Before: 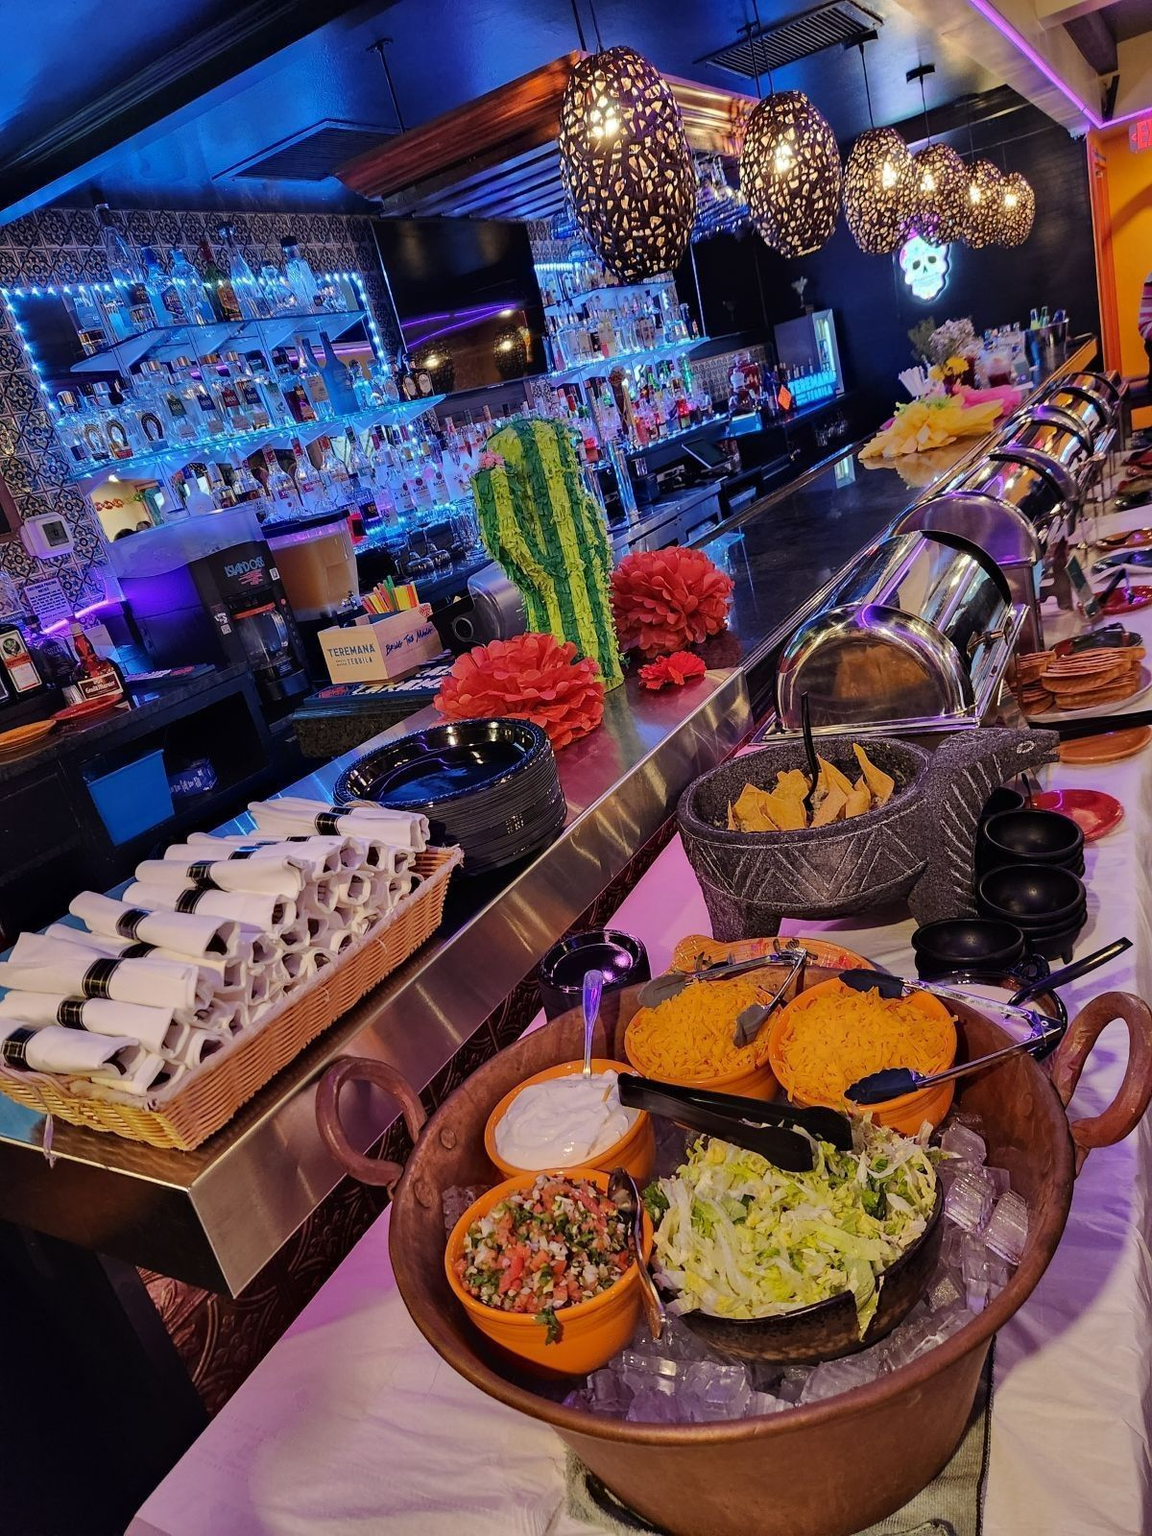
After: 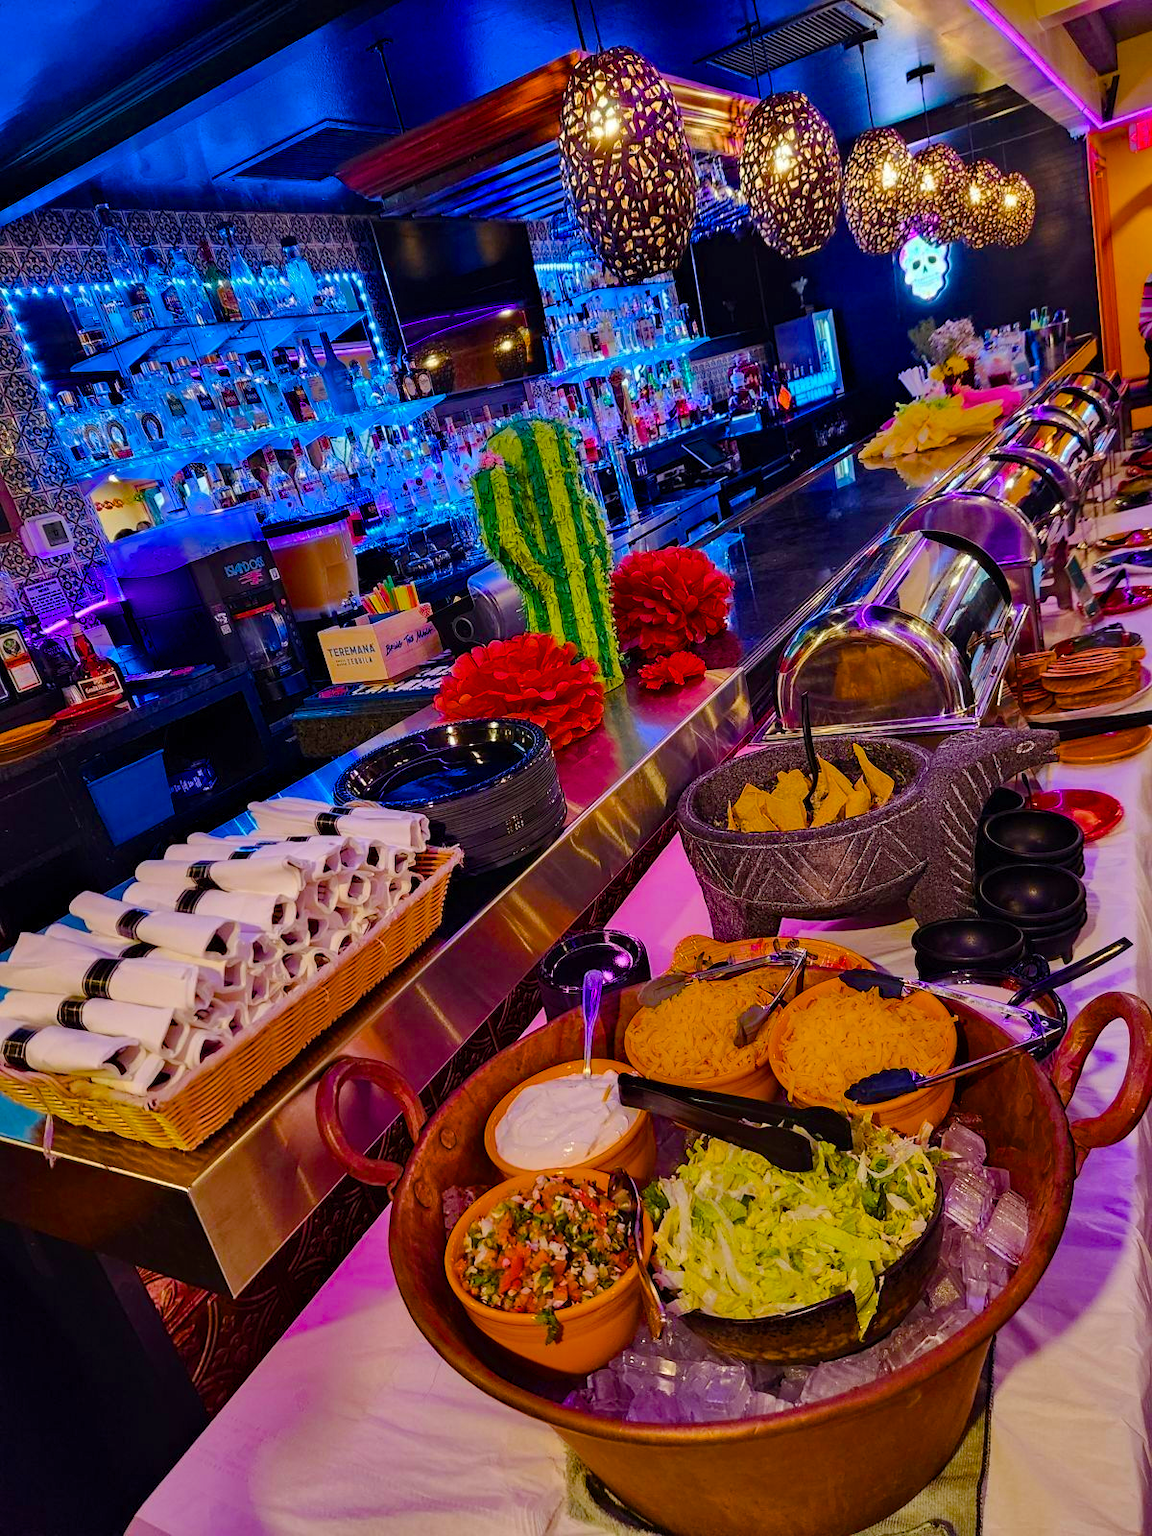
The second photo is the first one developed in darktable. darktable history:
color balance rgb: shadows lift › chroma 0.719%, shadows lift › hue 115.79°, linear chroma grading › shadows 31.305%, linear chroma grading › global chroma -2.551%, linear chroma grading › mid-tones 4.388%, perceptual saturation grading › global saturation 37.151%, perceptual saturation grading › shadows 34.956%, global vibrance 20%
